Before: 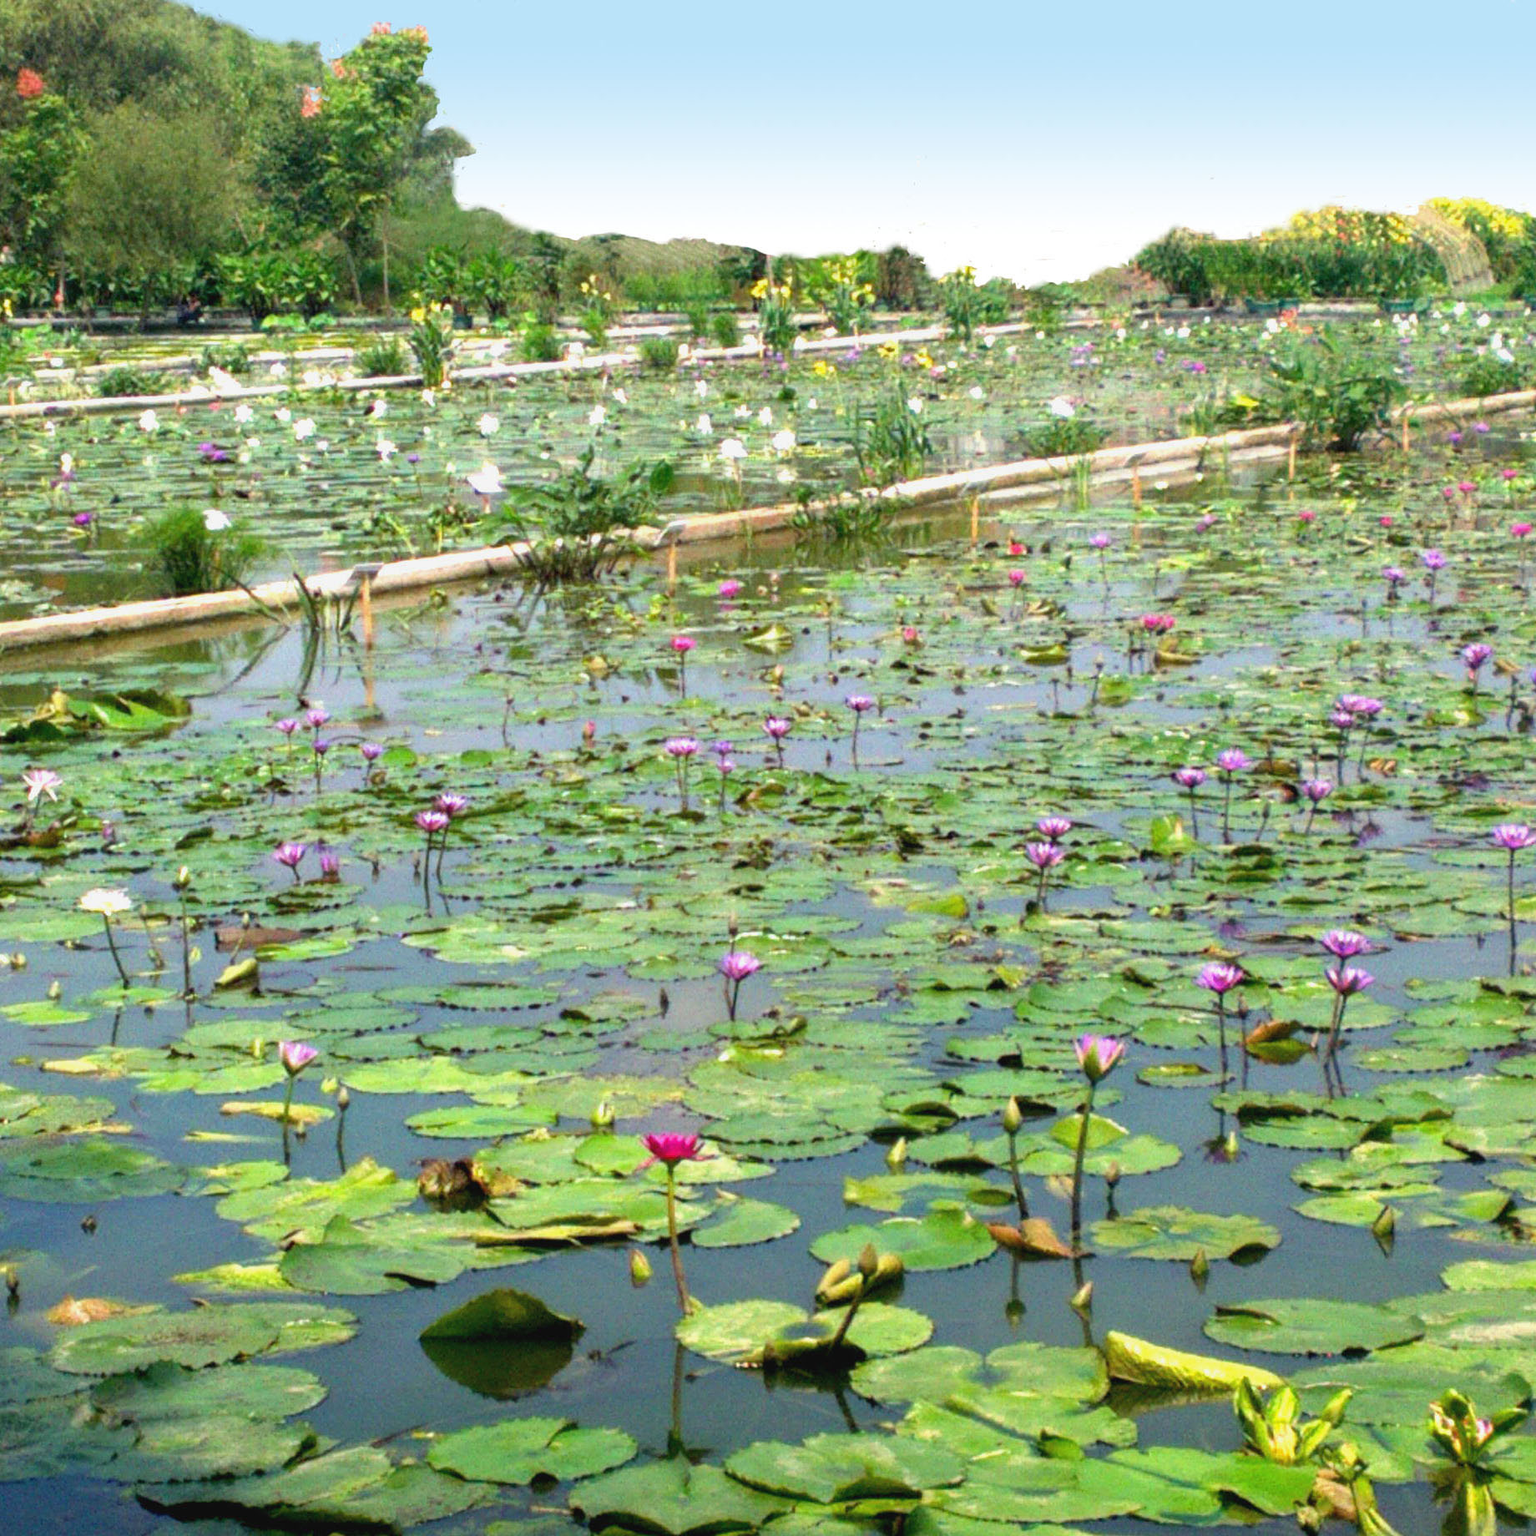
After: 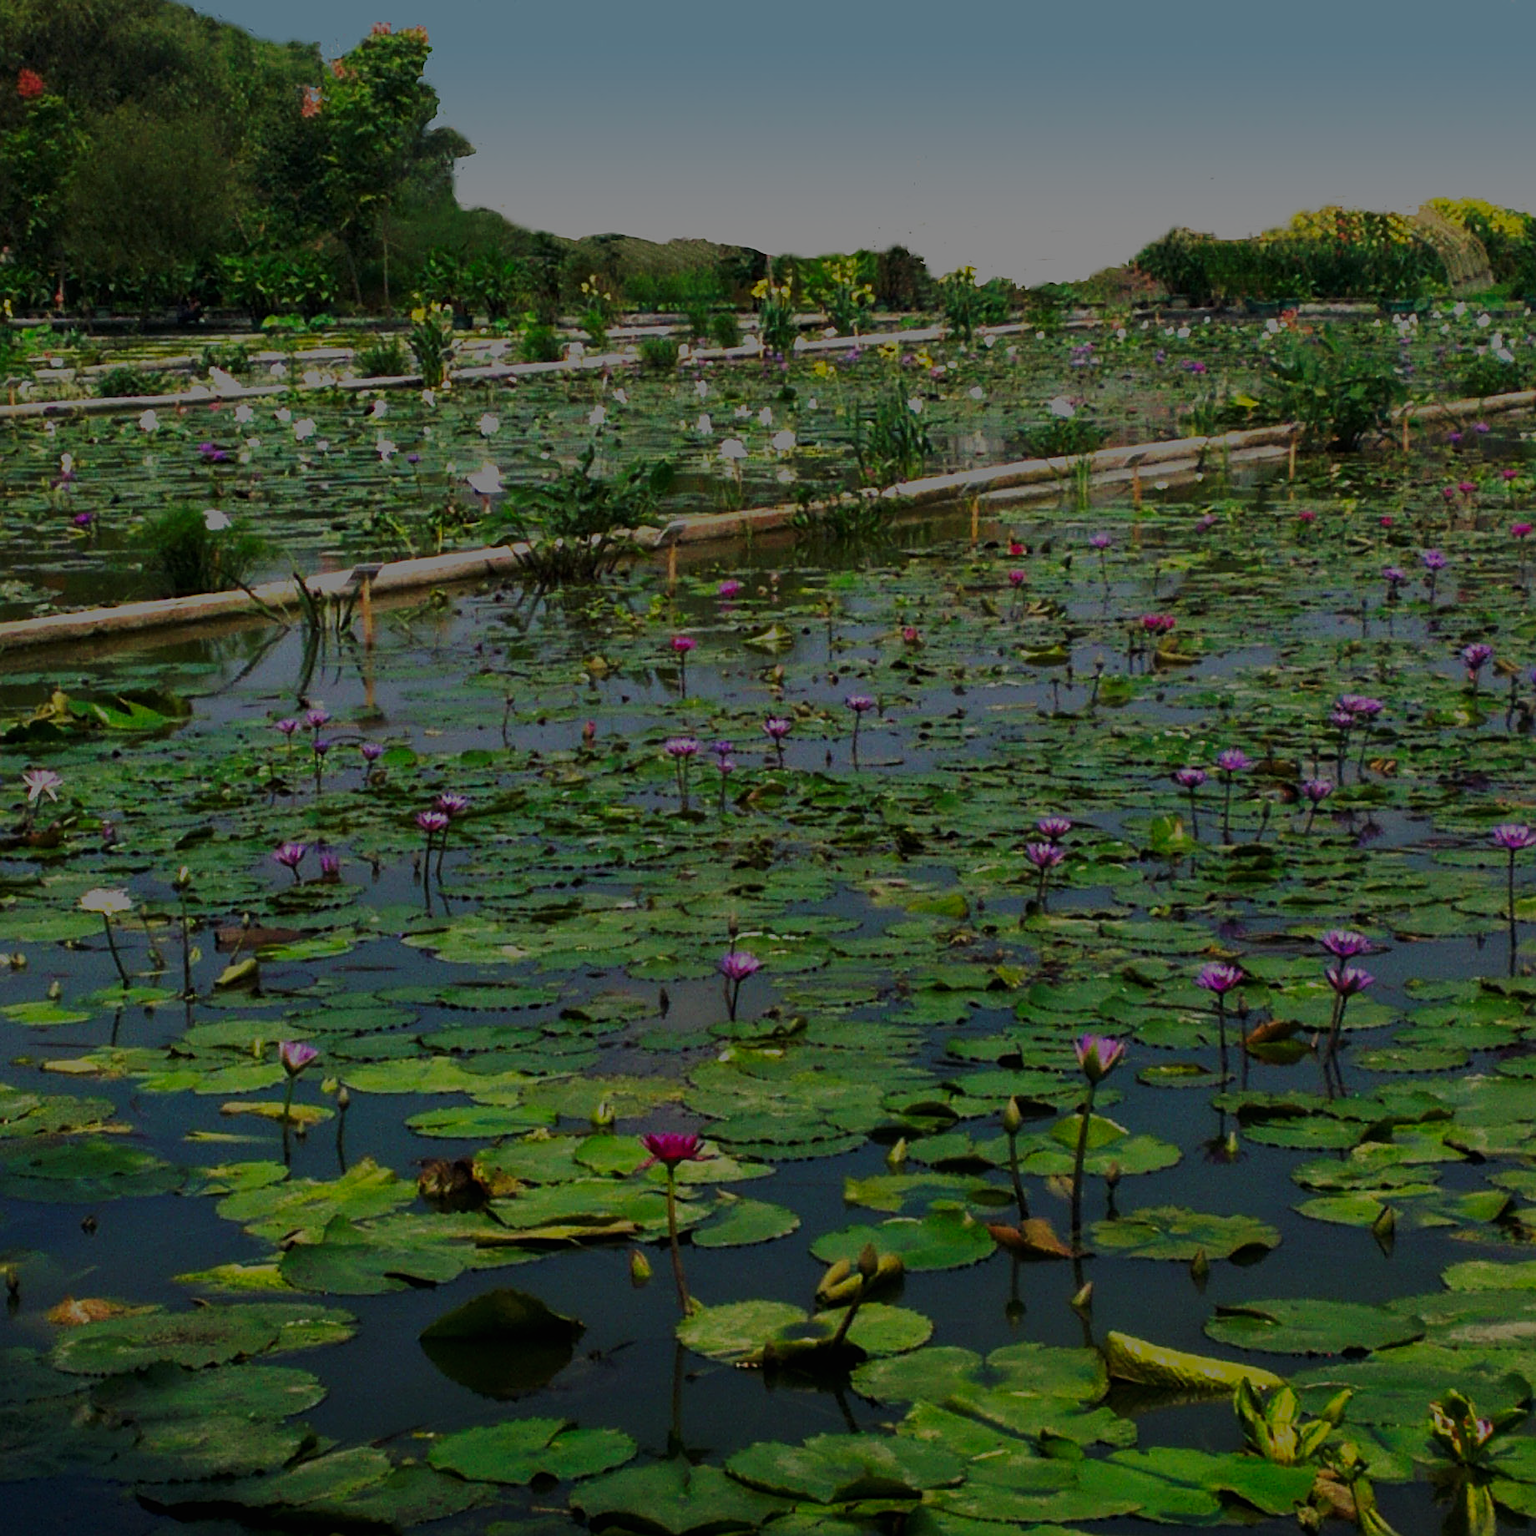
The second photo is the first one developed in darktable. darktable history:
exposure: black level correction 0, exposure 1.999 EV, compensate exposure bias true, compensate highlight preservation false
base curve: curves: ch0 [(0, 0) (0.028, 0.03) (0.121, 0.232) (0.46, 0.748) (0.859, 0.968) (1, 1)], preserve colors none
levels: black 0.05%
sharpen: on, module defaults
